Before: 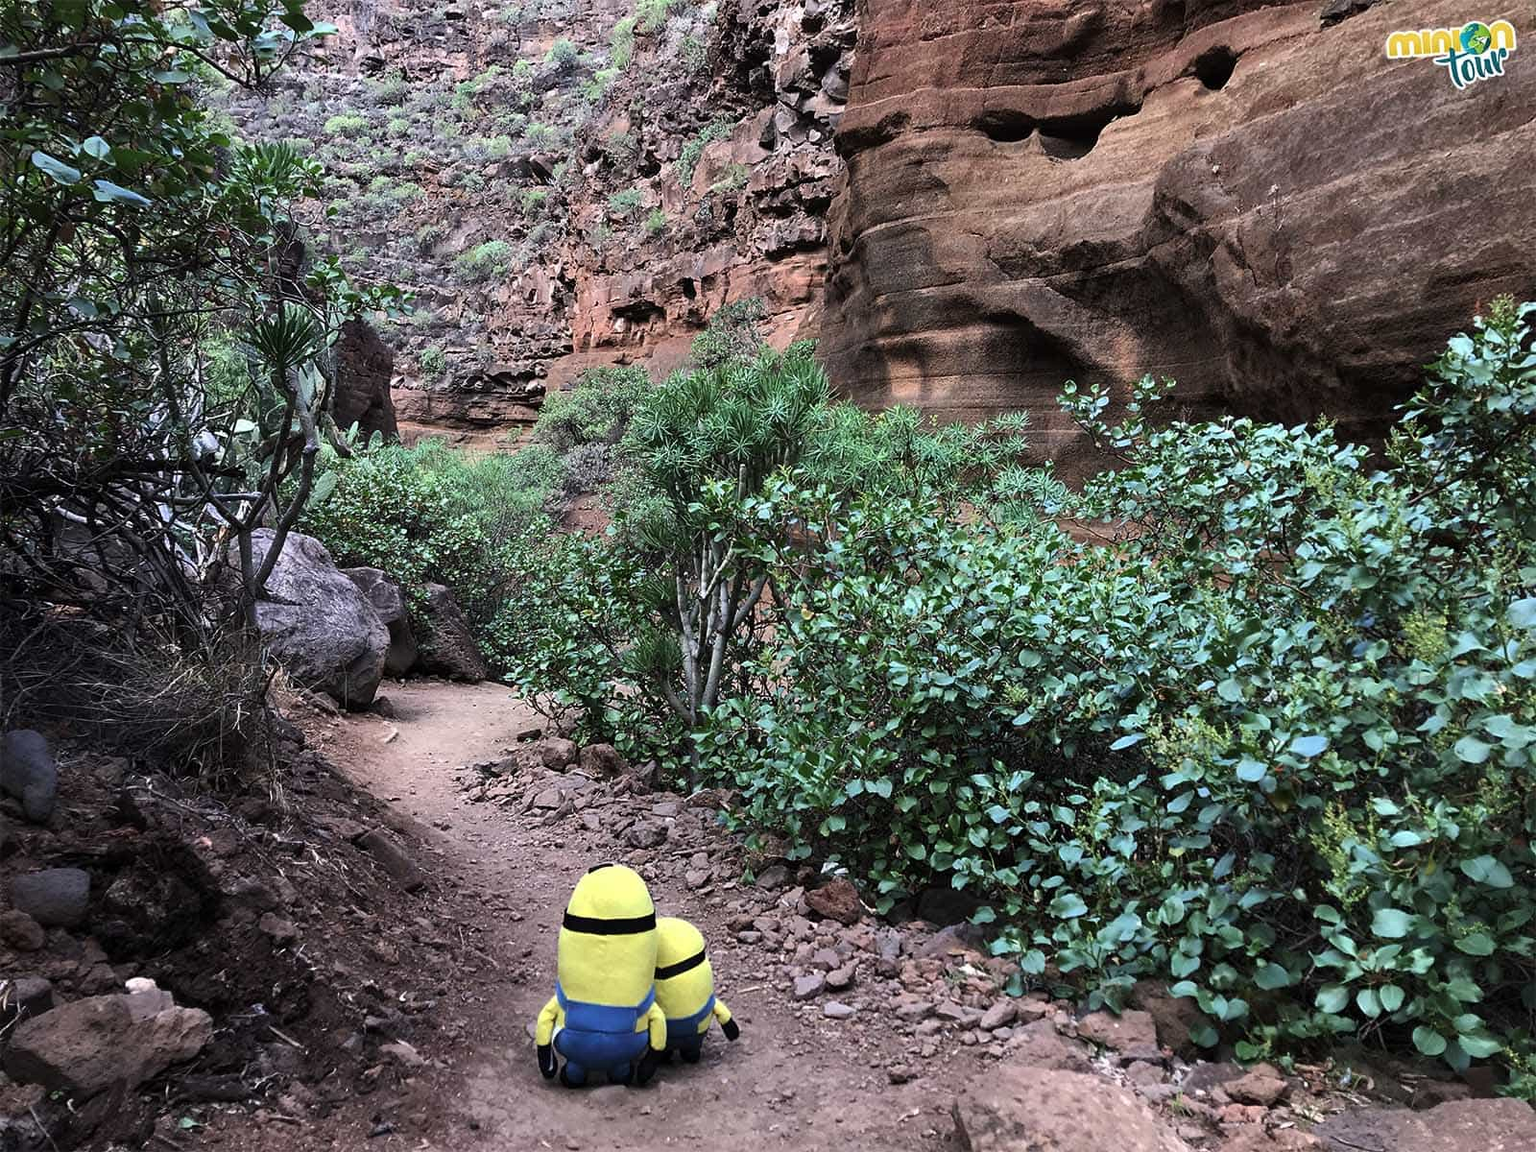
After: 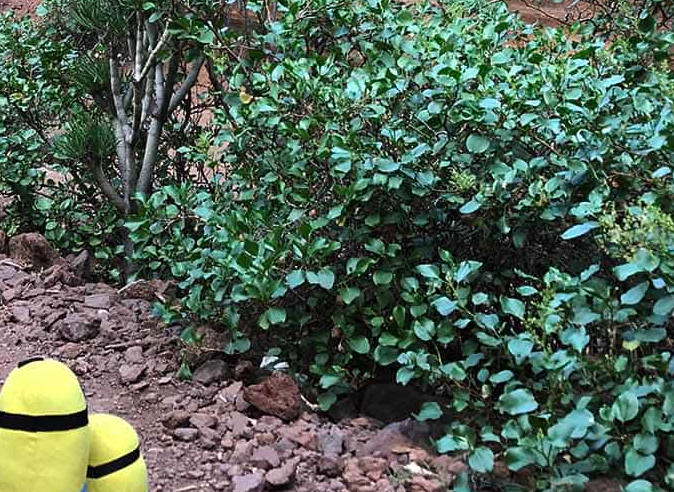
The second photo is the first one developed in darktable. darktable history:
white balance: emerald 1
crop: left 37.221%, top 45.169%, right 20.63%, bottom 13.777%
